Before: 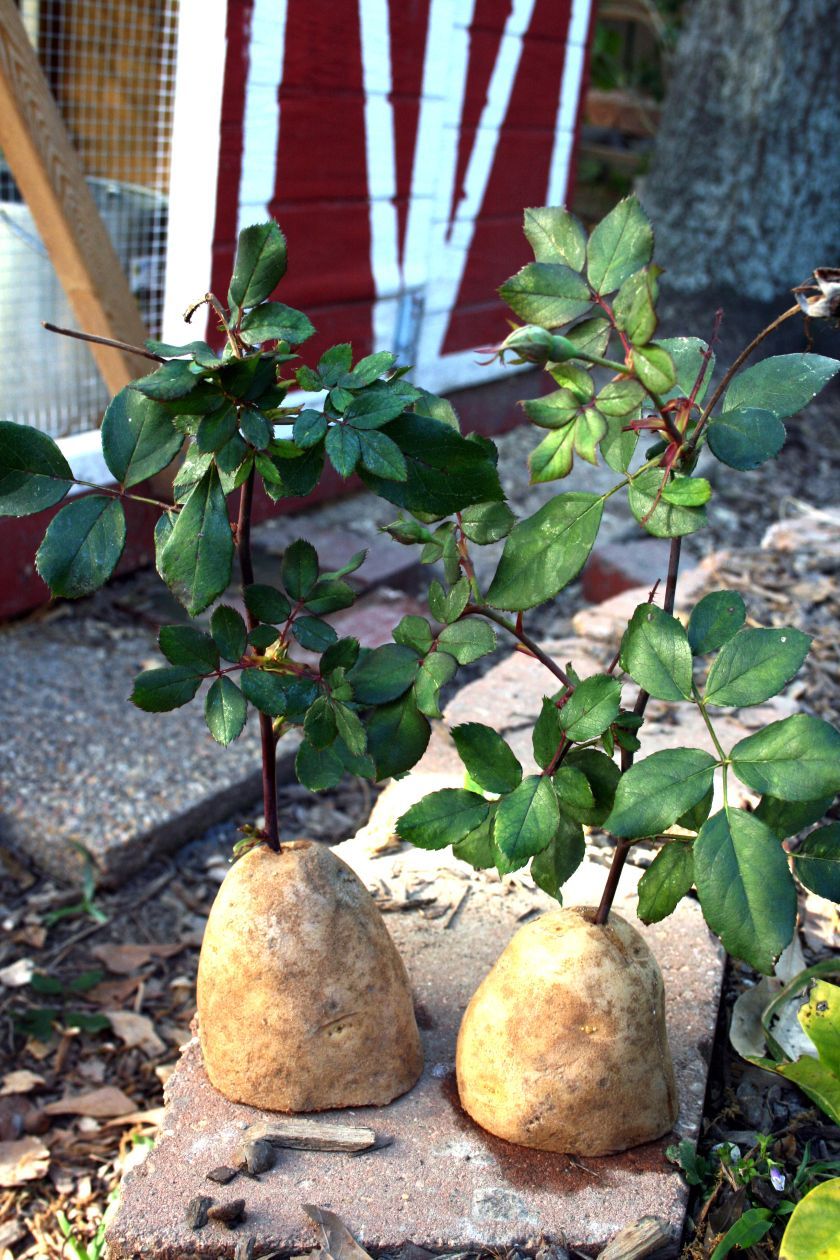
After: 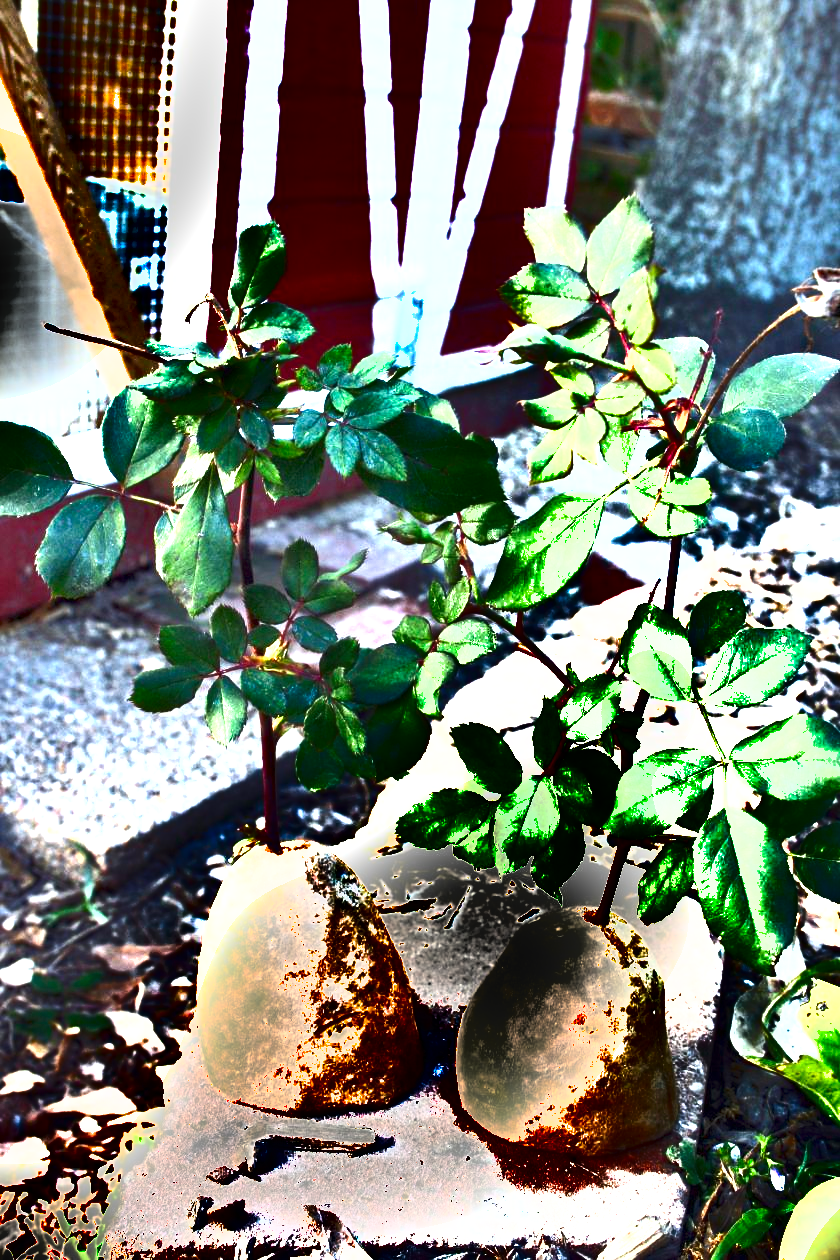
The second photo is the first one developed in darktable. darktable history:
shadows and highlights: shadows 20.83, highlights -80.95, soften with gaussian
exposure: exposure 2.203 EV, compensate highlight preservation false
